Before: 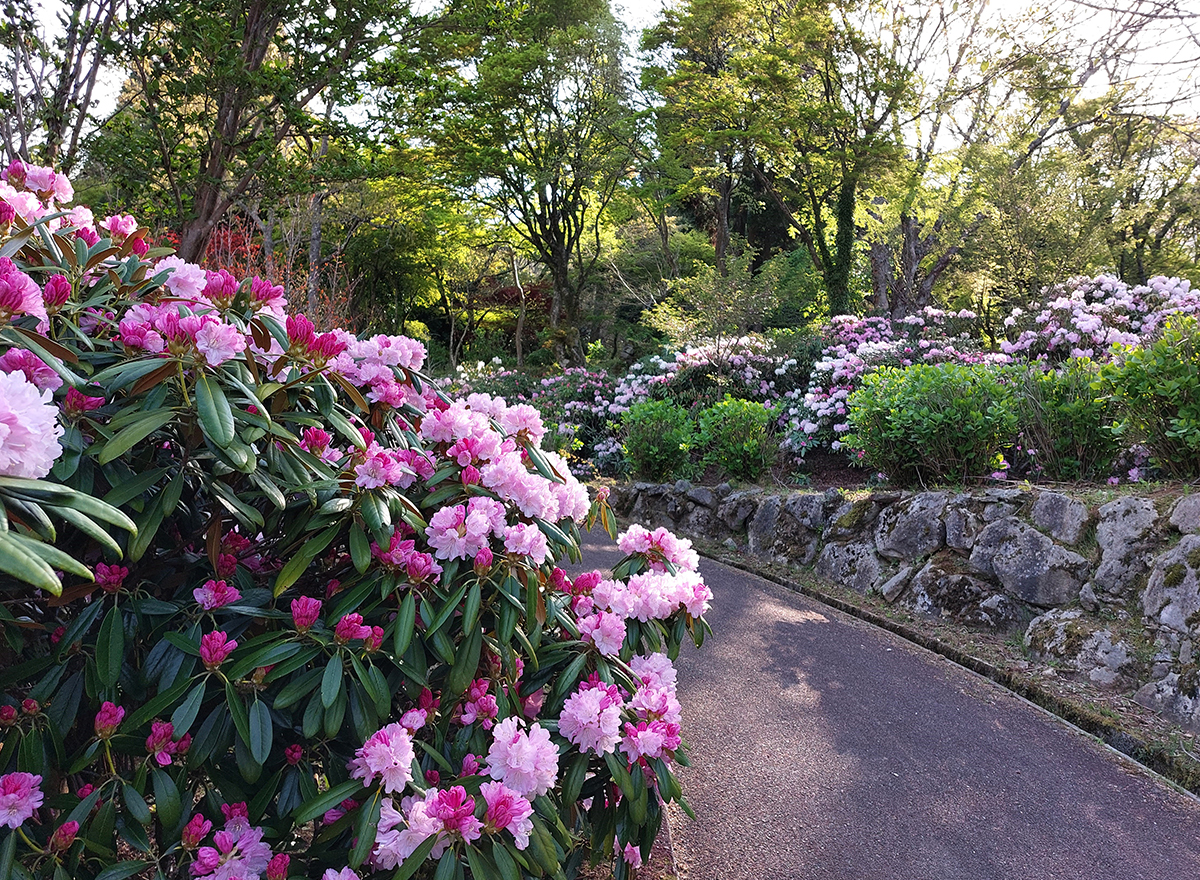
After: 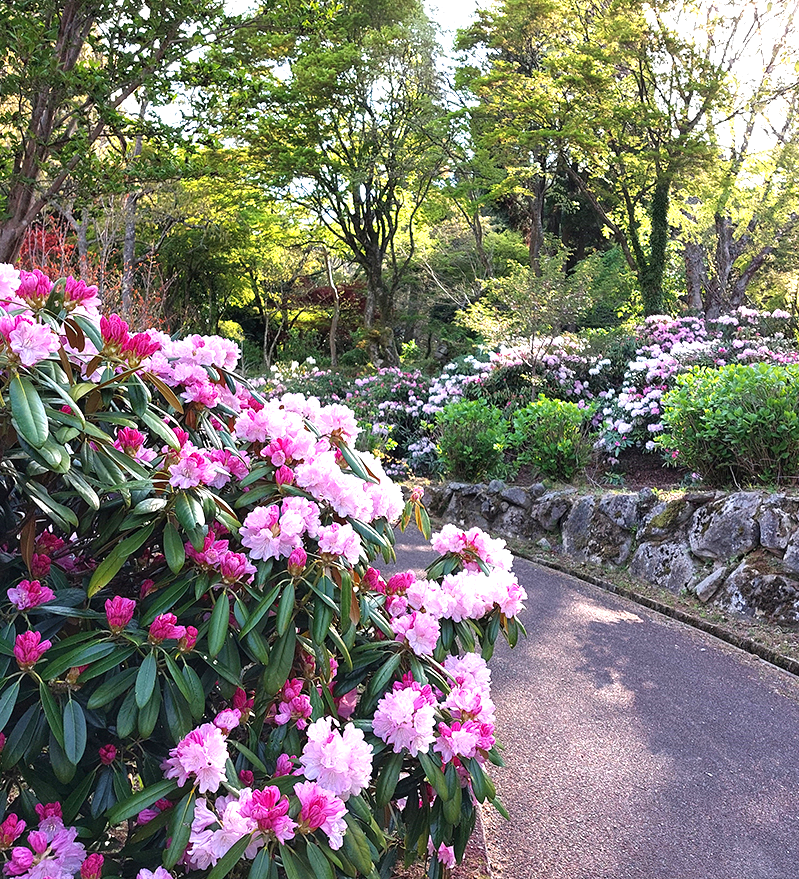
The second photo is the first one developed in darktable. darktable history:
exposure: exposure 0.781 EV, compensate highlight preservation false
crop and rotate: left 15.546%, right 17.787%
